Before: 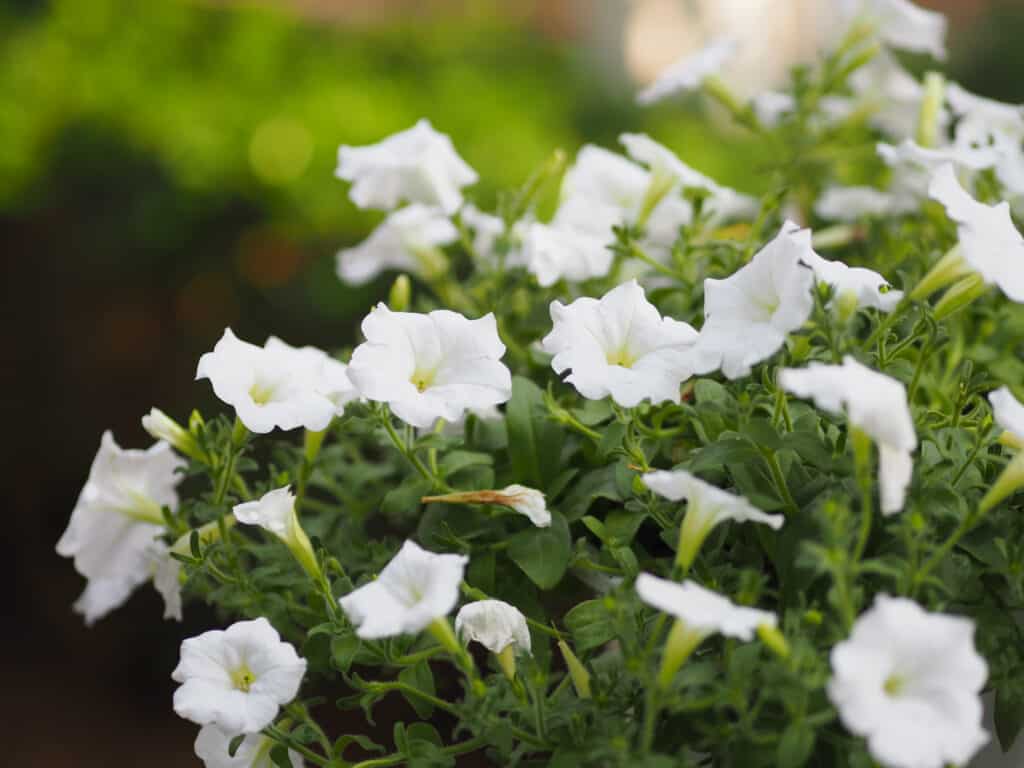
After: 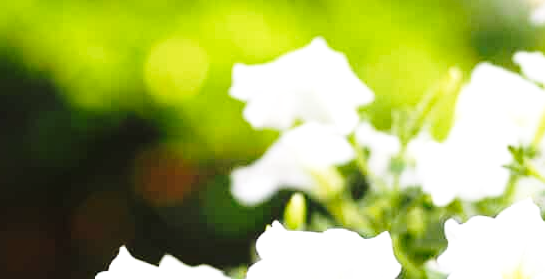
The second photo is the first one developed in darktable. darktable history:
tone equalizer: -8 EV -0.762 EV, -7 EV -0.718 EV, -6 EV -0.632 EV, -5 EV -0.368 EV, -3 EV 0.382 EV, -2 EV 0.6 EV, -1 EV 0.693 EV, +0 EV 0.721 EV
base curve: curves: ch0 [(0, 0) (0.028, 0.03) (0.121, 0.232) (0.46, 0.748) (0.859, 0.968) (1, 1)], preserve colors none
crop: left 10.275%, top 10.55%, right 36.5%, bottom 52.054%
